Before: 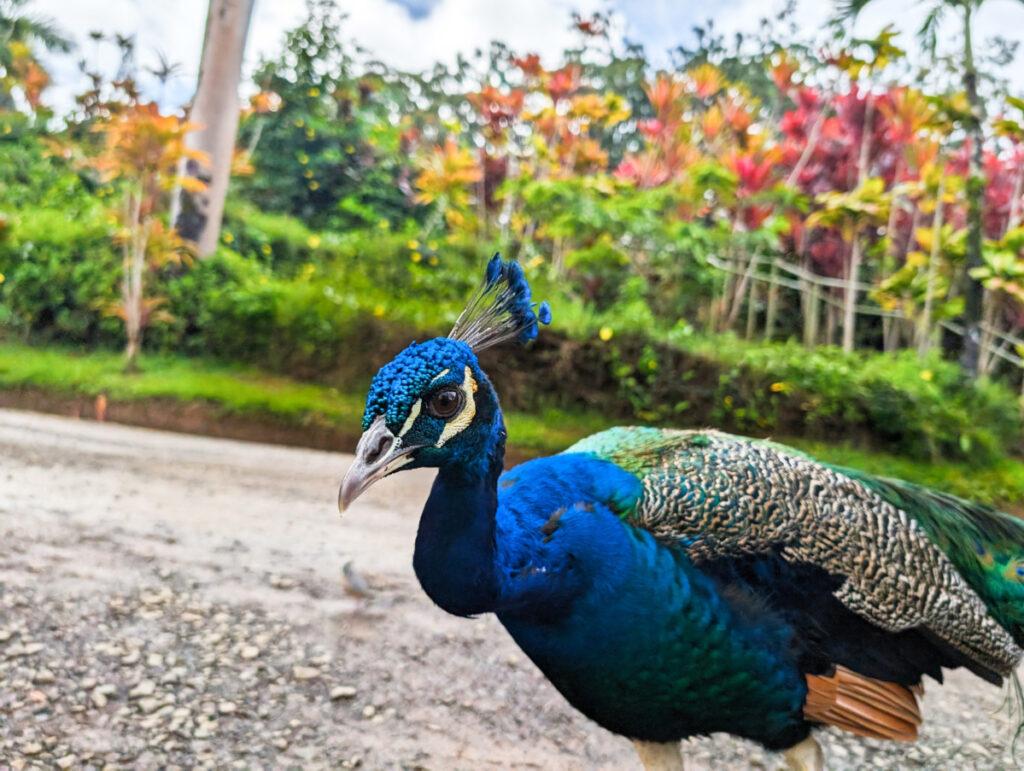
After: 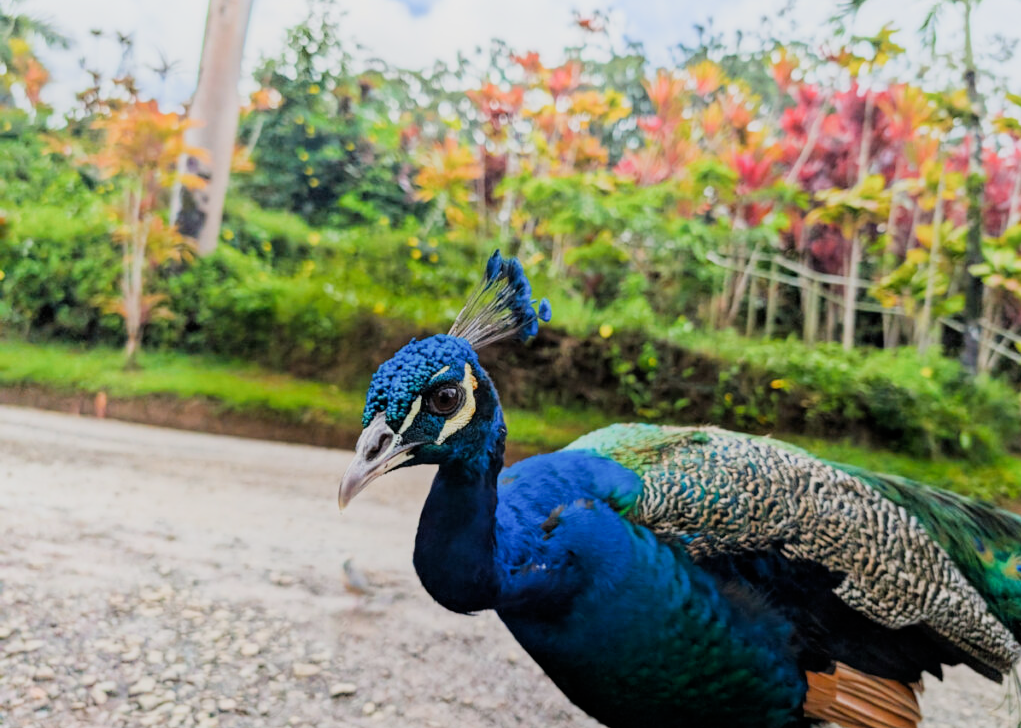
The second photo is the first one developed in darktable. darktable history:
filmic rgb: black relative exposure -7.65 EV, white relative exposure 4.56 EV, hardness 3.61
exposure: exposure 0.161 EV, compensate highlight preservation false
shadows and highlights: shadows -40.15, highlights 62.88, soften with gaussian
crop: top 0.448%, right 0.264%, bottom 5.045%
